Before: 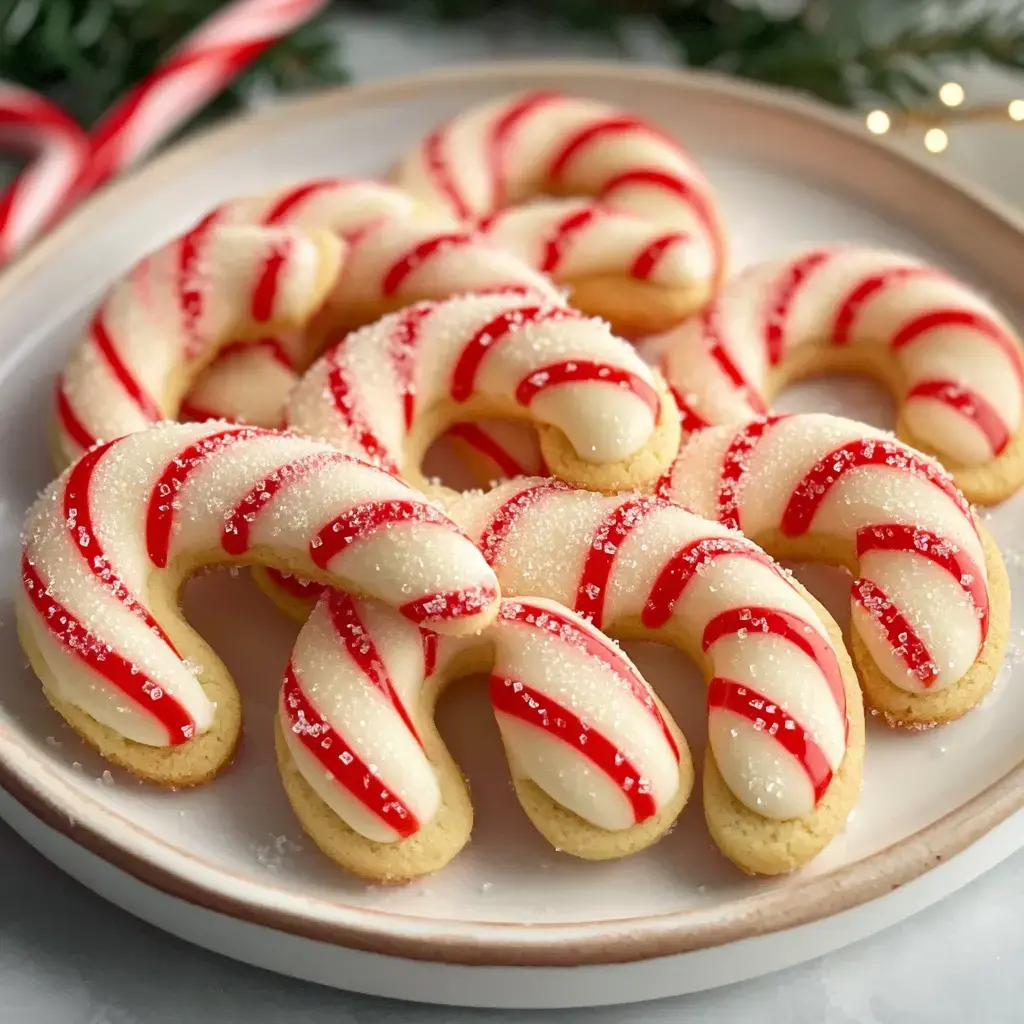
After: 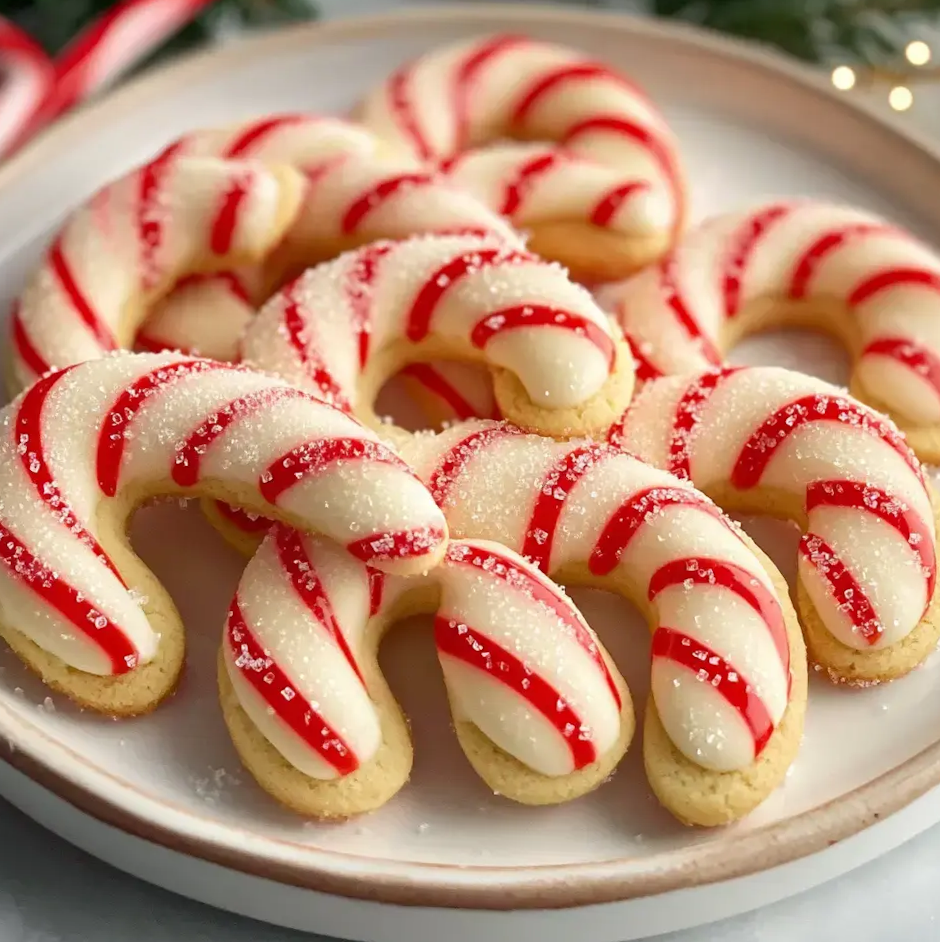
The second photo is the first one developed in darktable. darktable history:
crop and rotate: angle -2.14°, left 3.135%, top 4.124%, right 1.639%, bottom 0.448%
